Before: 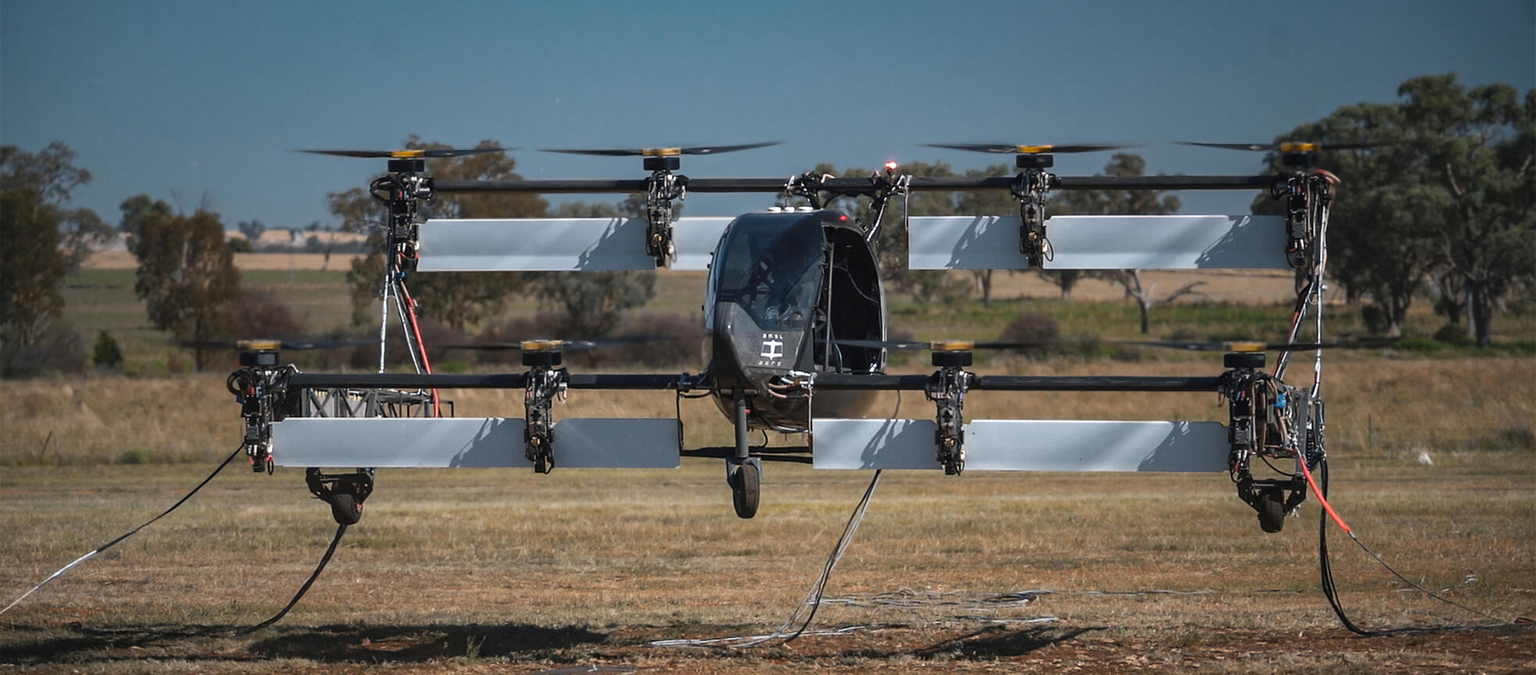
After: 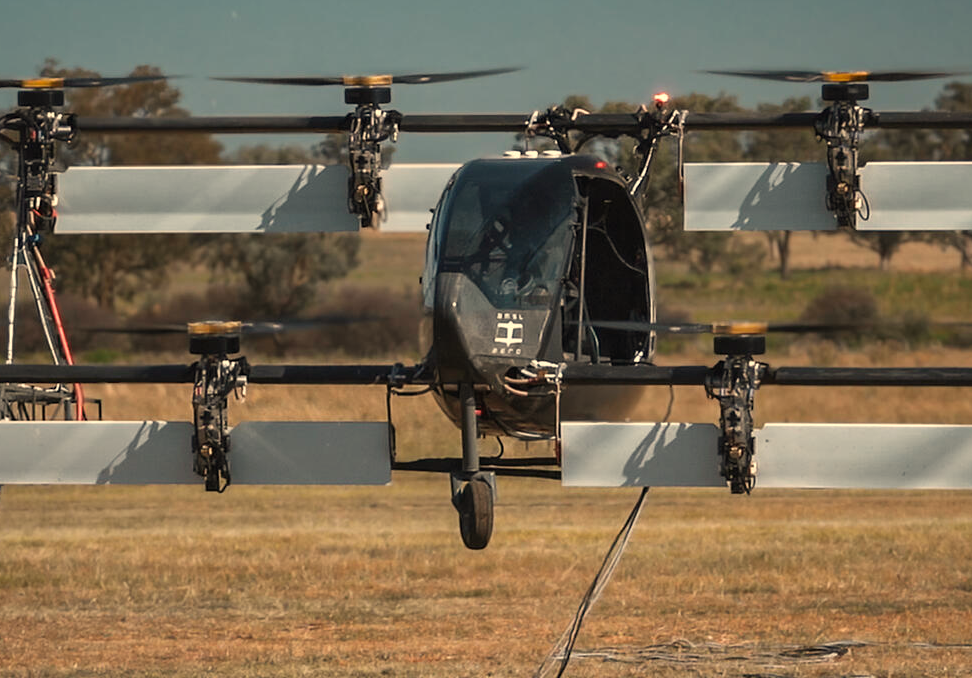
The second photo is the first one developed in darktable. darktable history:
white balance: red 1.123, blue 0.83
crop and rotate: angle 0.02°, left 24.353%, top 13.219%, right 26.156%, bottom 8.224%
